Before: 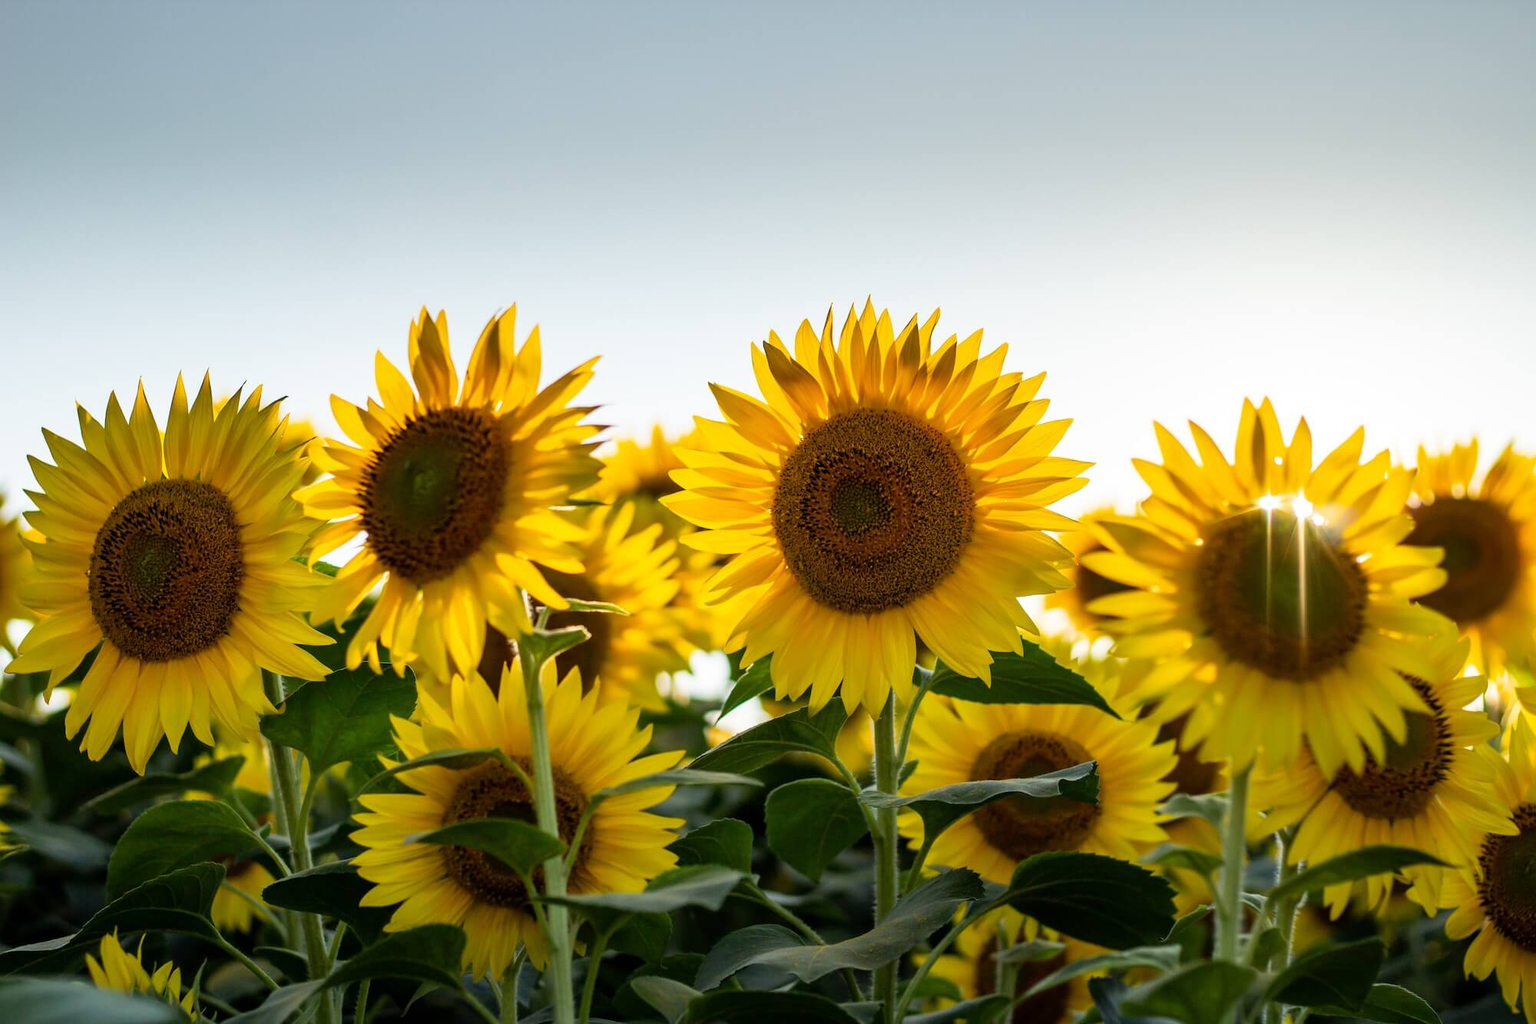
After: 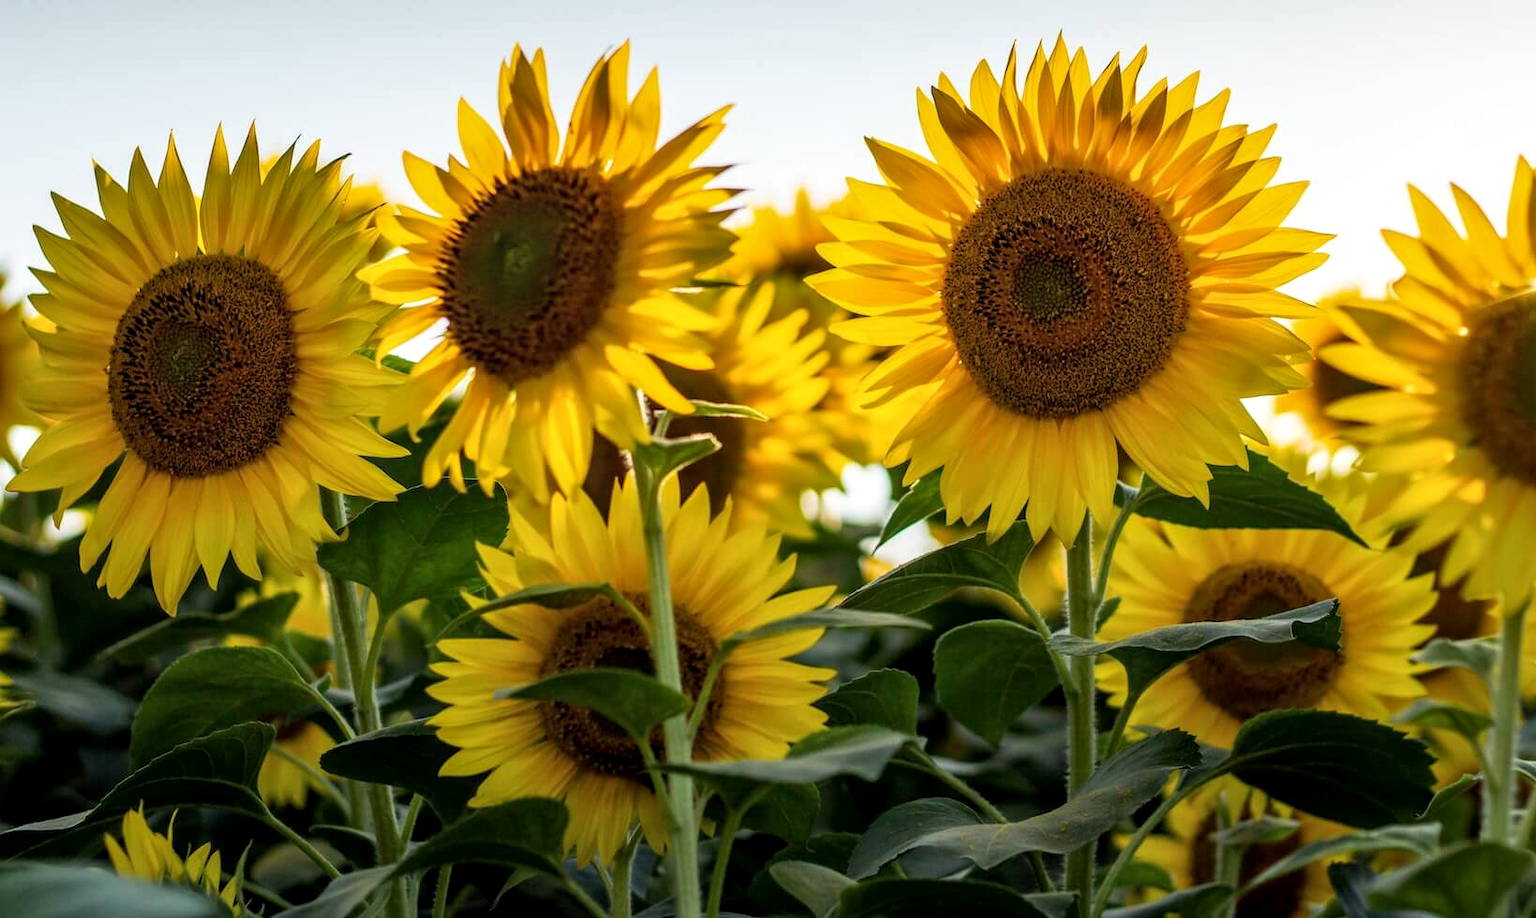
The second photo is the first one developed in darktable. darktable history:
crop: top 26.448%, right 18.023%
local contrast: on, module defaults
